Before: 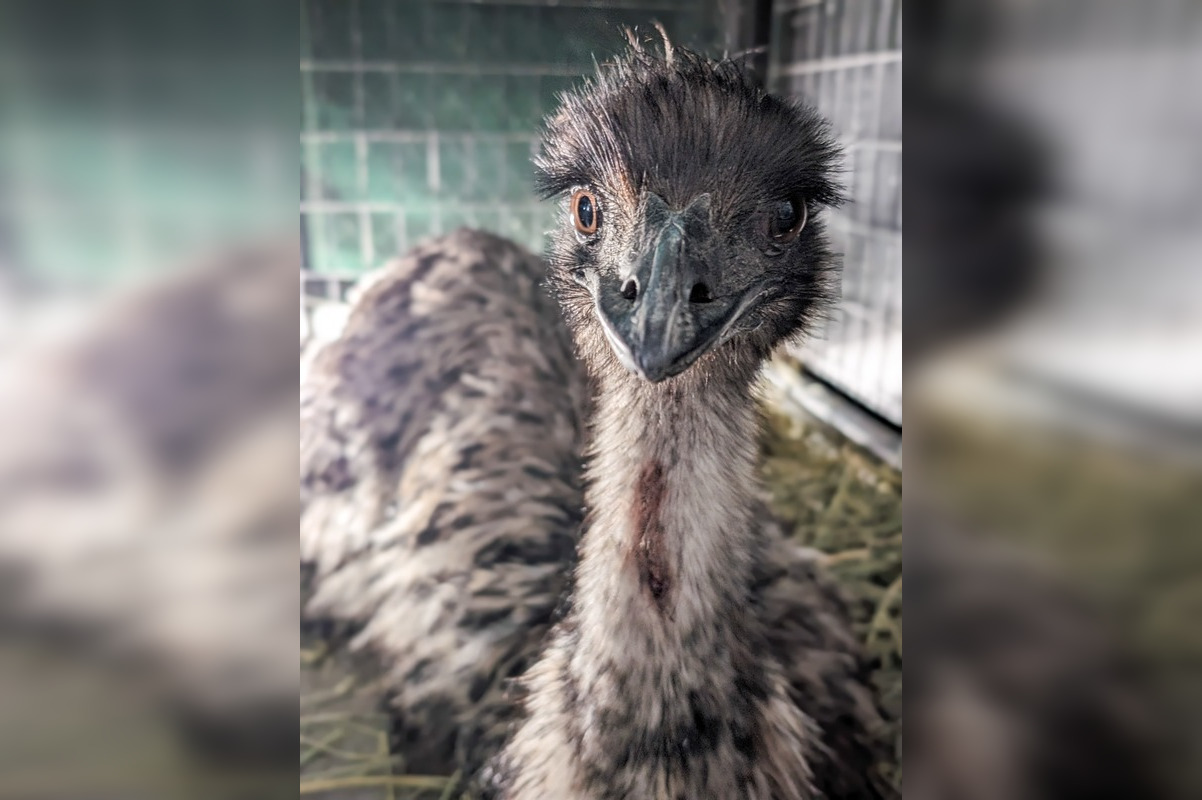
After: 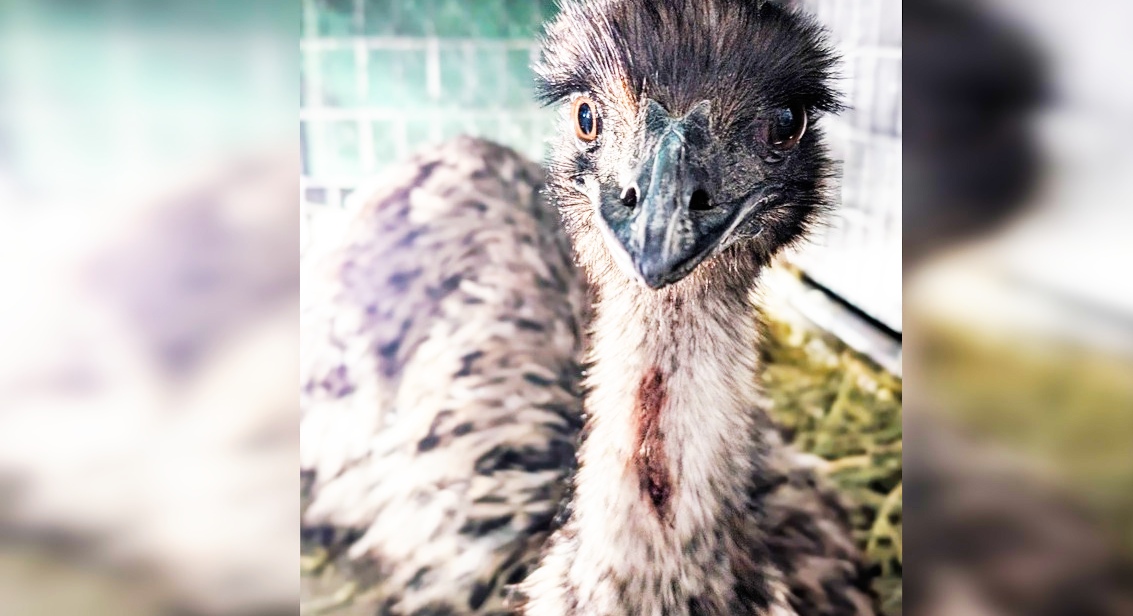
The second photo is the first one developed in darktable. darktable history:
crop and rotate: angle 0.03°, top 11.643%, right 5.651%, bottom 11.189%
base curve: curves: ch0 [(0, 0) (0.007, 0.004) (0.027, 0.03) (0.046, 0.07) (0.207, 0.54) (0.442, 0.872) (0.673, 0.972) (1, 1)], preserve colors none
color balance rgb: perceptual saturation grading › global saturation 20%, global vibrance 20%
